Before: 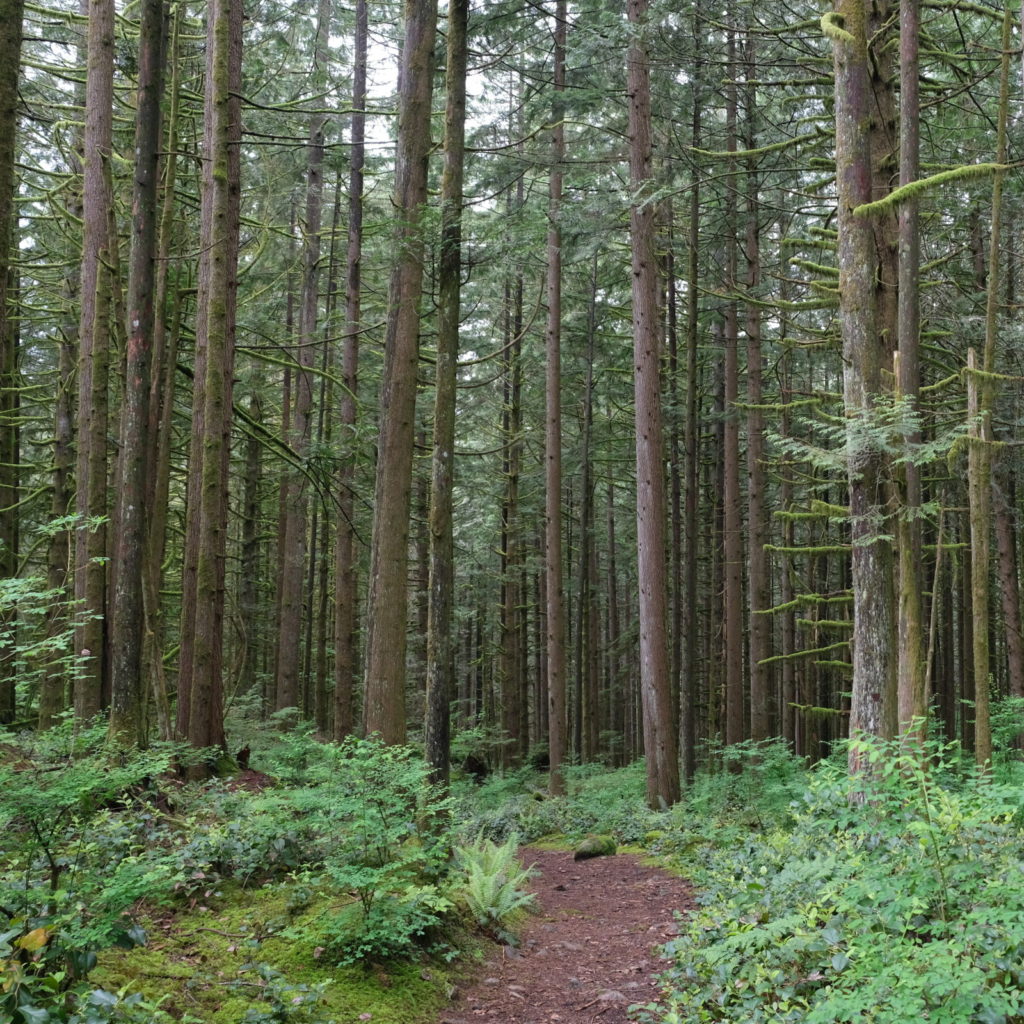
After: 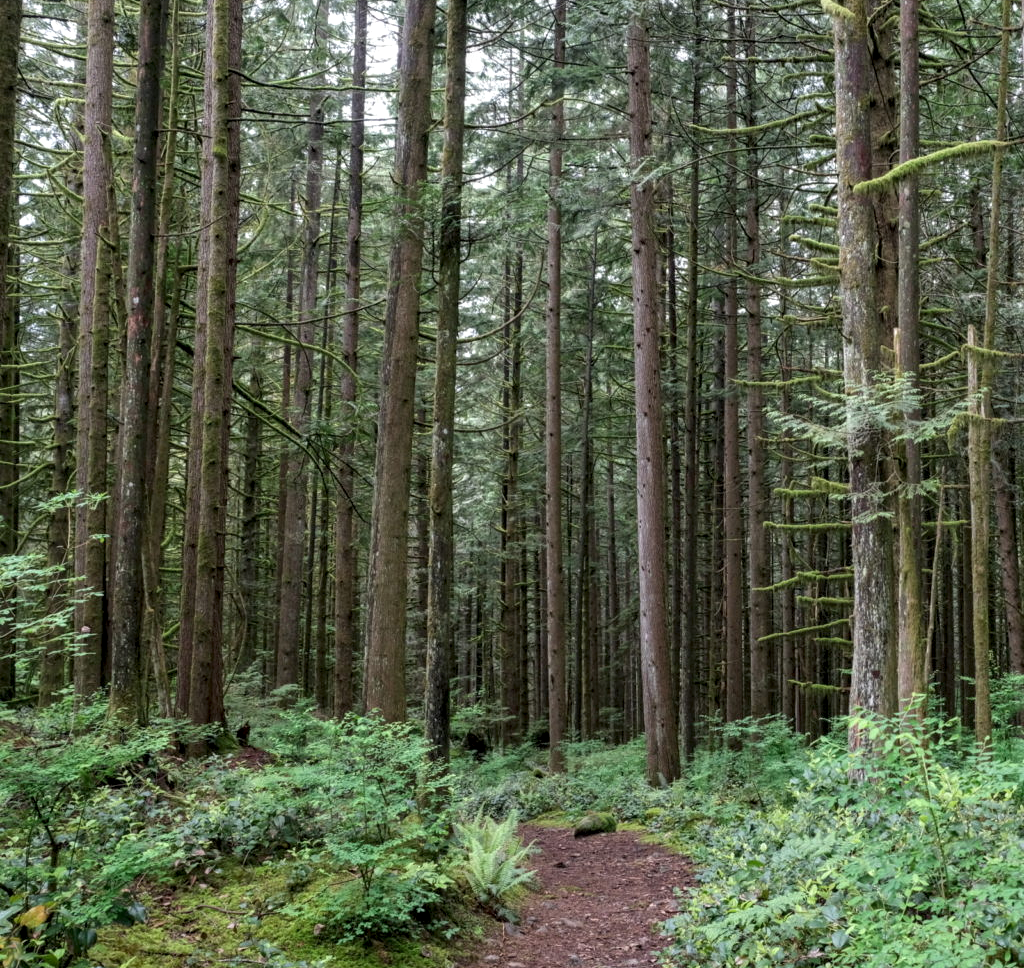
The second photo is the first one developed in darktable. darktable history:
local contrast: detail 144%
crop and rotate: top 2.339%, bottom 3.049%
exposure: exposure -0.114 EV, compensate exposure bias true, compensate highlight preservation false
